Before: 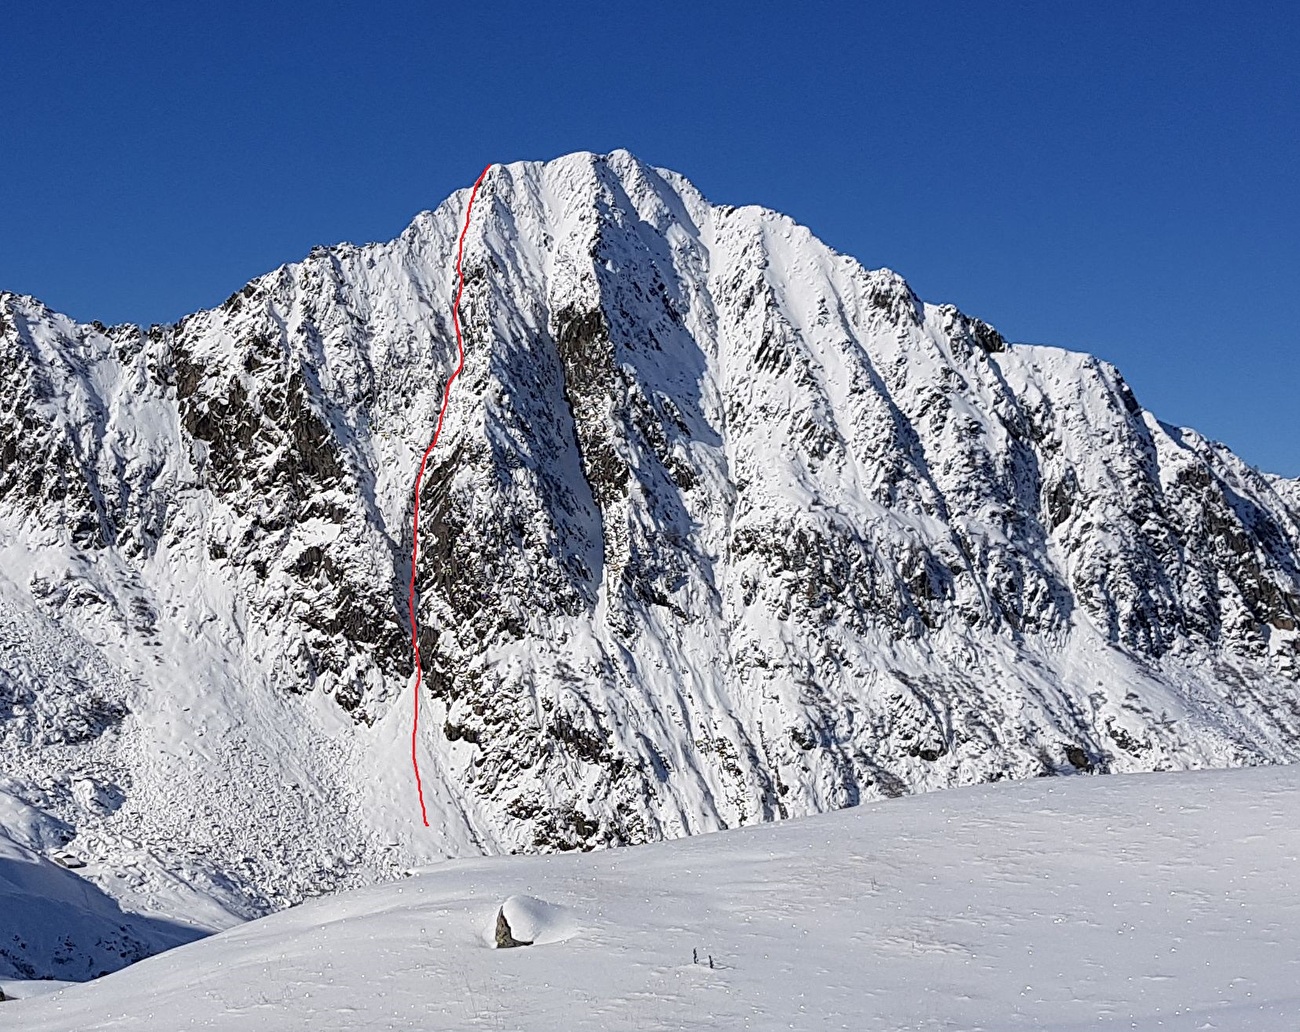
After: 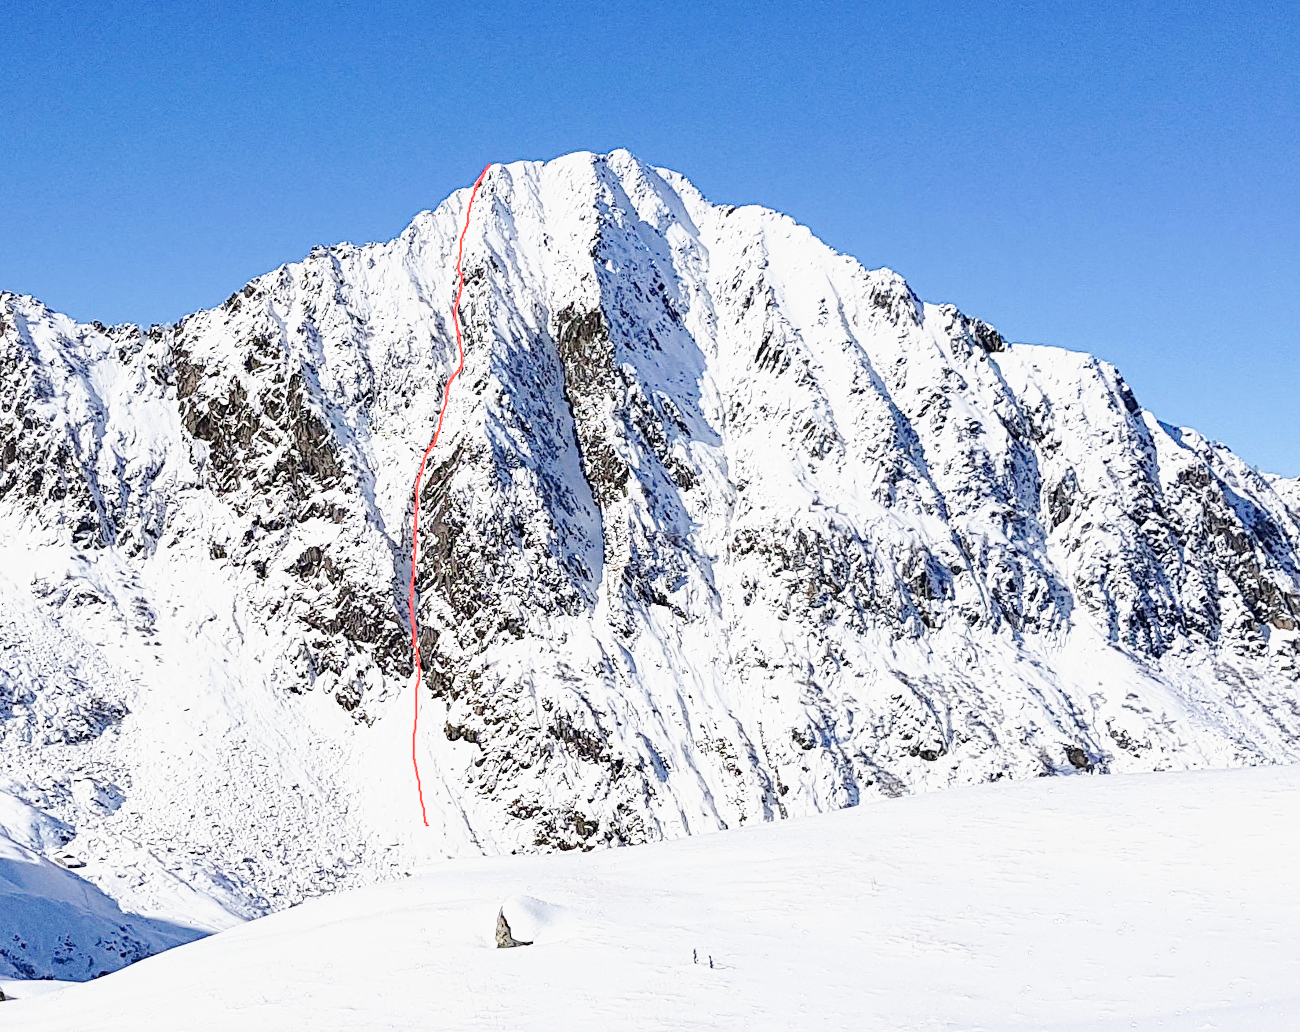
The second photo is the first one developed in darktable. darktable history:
base curve: curves: ch0 [(0, 0) (0.025, 0.046) (0.112, 0.277) (0.467, 0.74) (0.814, 0.929) (1, 0.942)], preserve colors none
exposure: exposure 0.603 EV, compensate highlight preservation false
